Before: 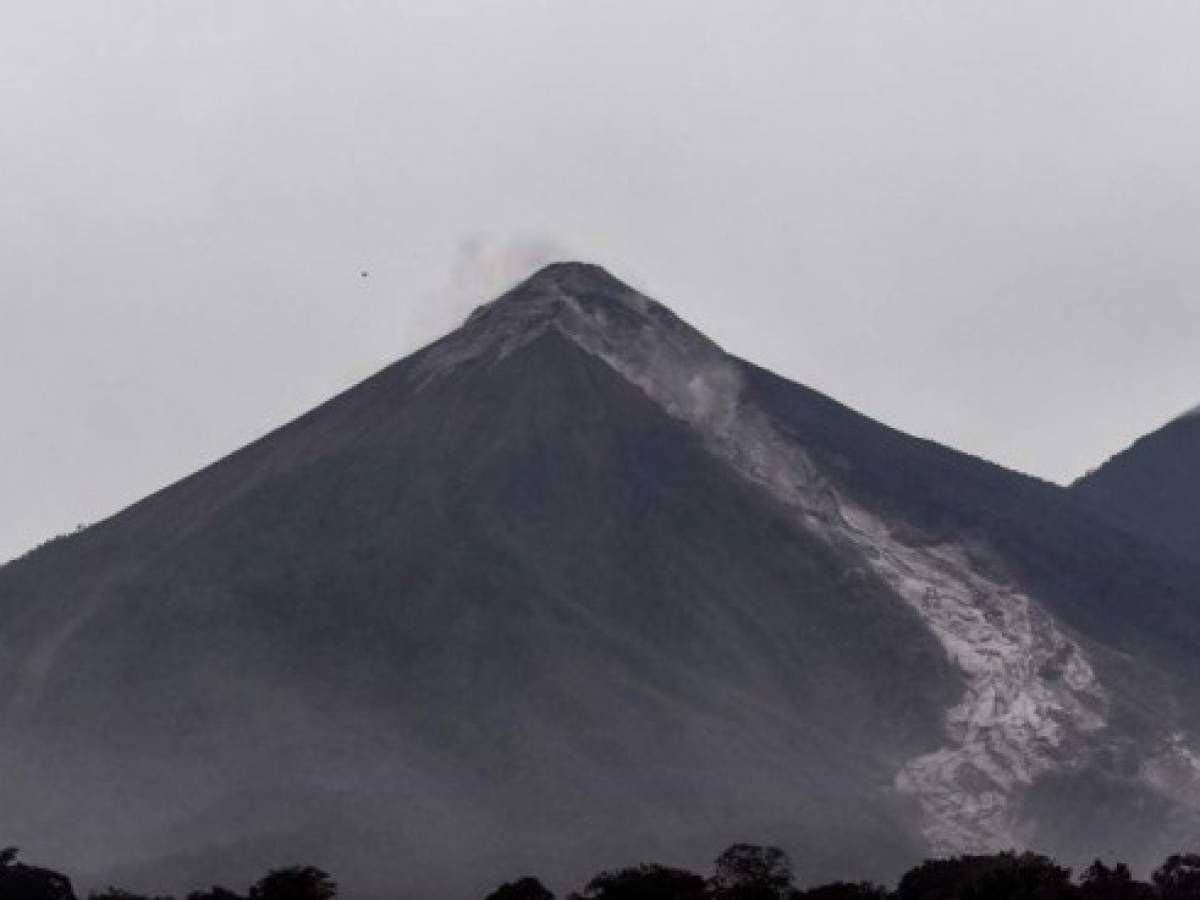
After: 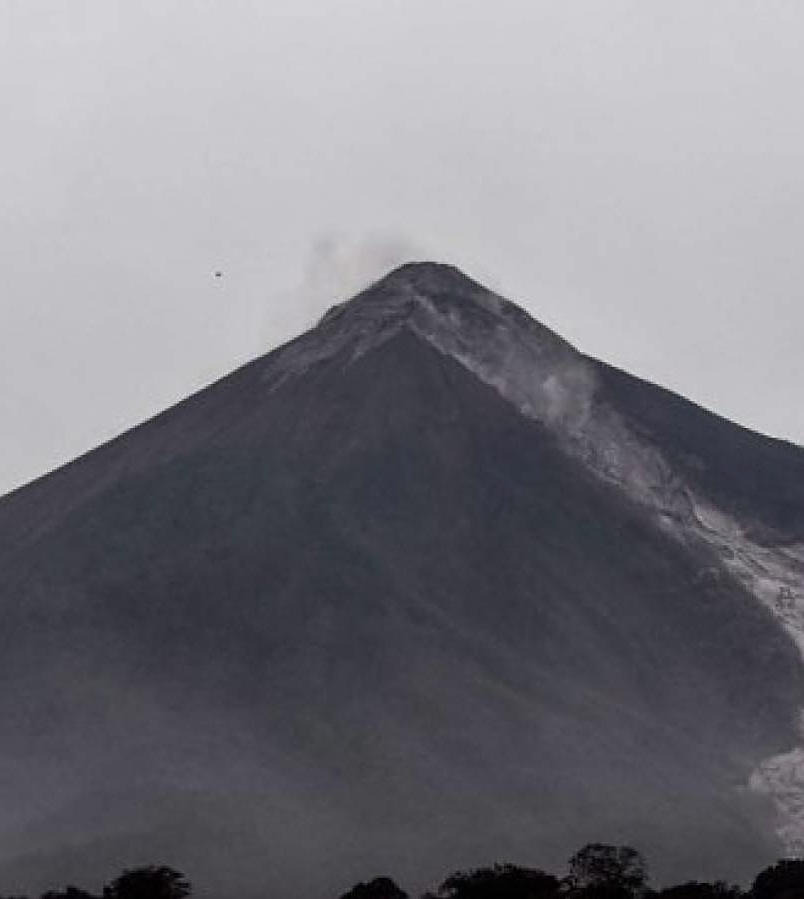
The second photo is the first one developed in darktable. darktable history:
contrast brightness saturation: saturation -0.17
sharpen: amount 0.586
crop and rotate: left 12.246%, right 20.697%
